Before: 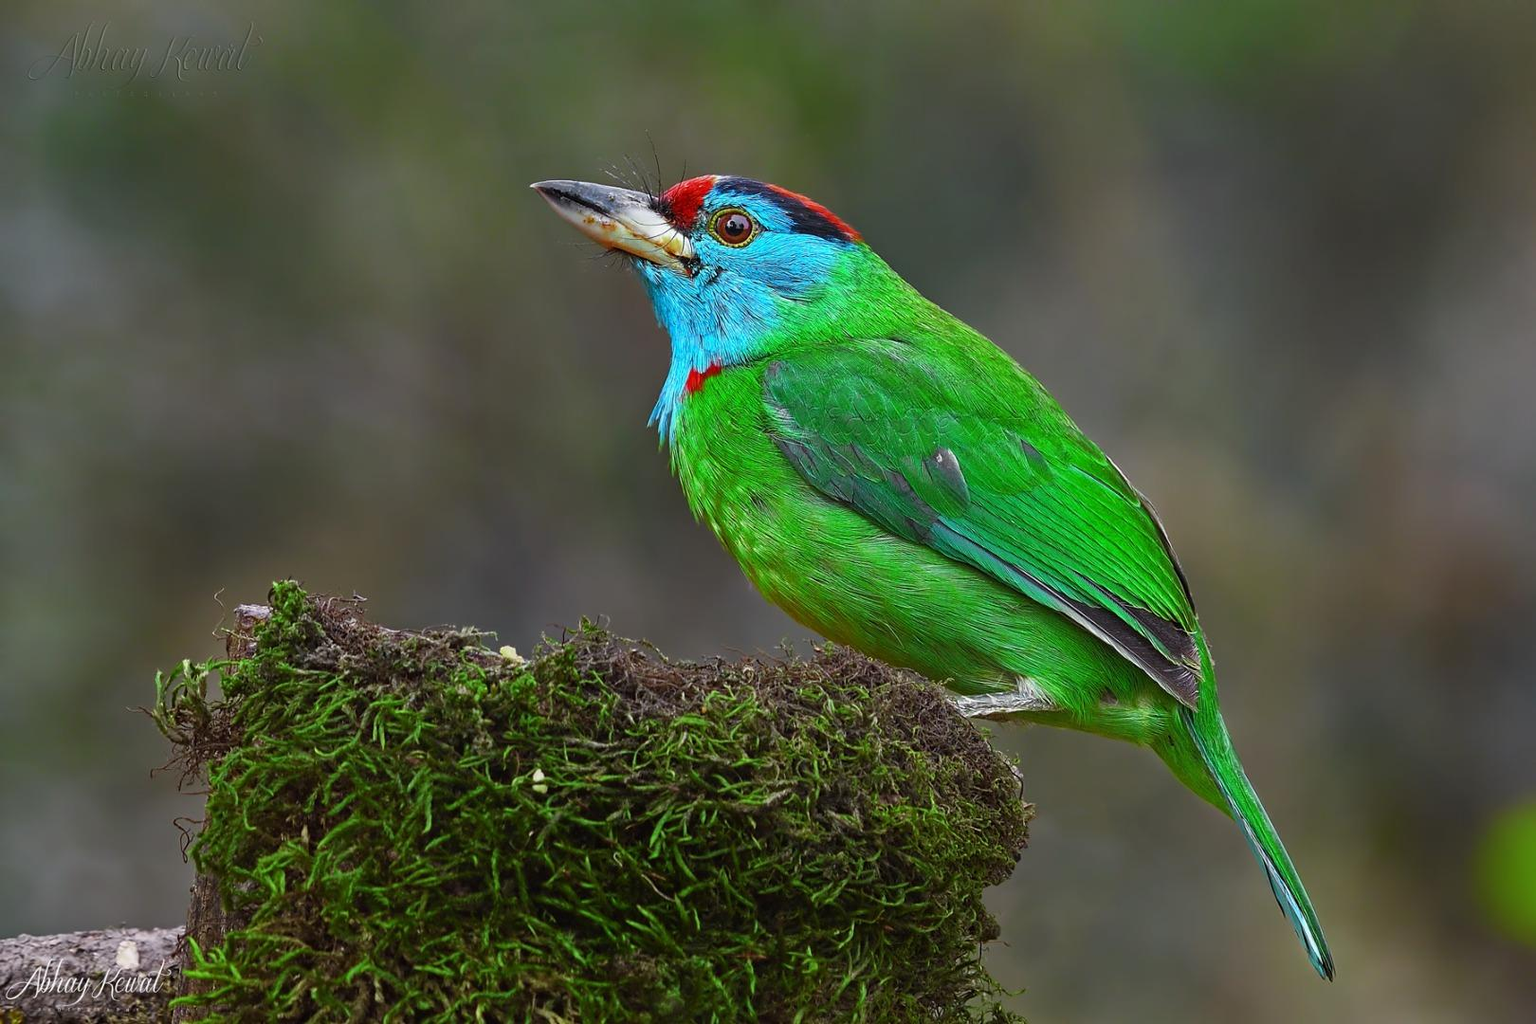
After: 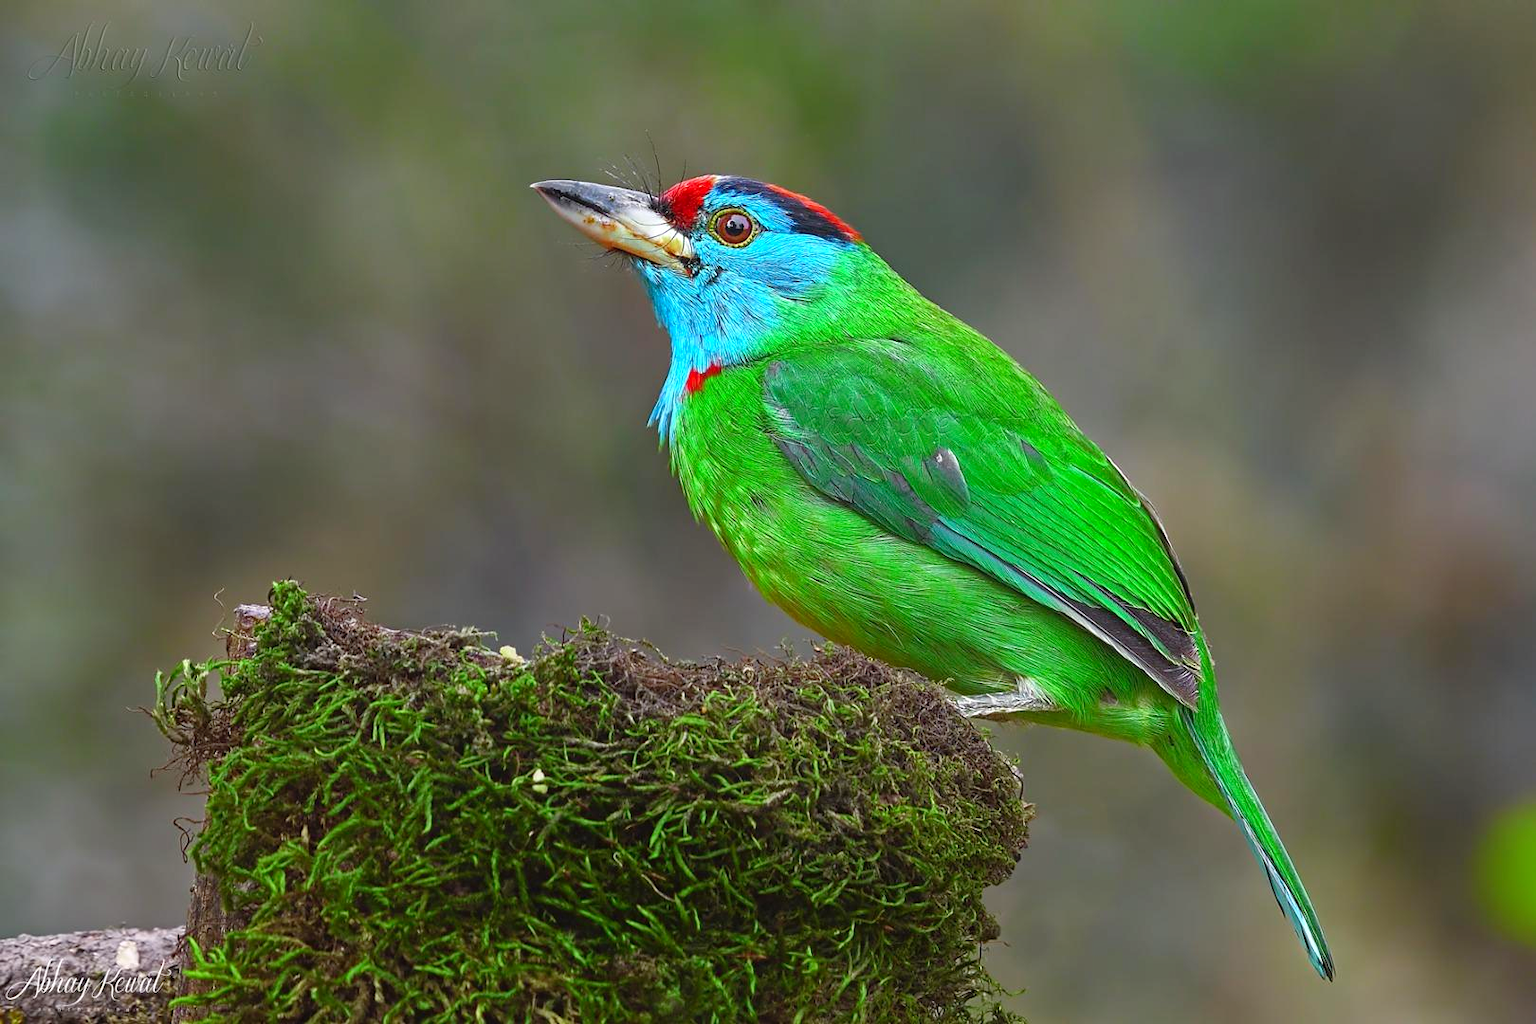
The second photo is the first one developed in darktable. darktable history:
contrast equalizer: y [[0.5, 0.5, 0.472, 0.5, 0.5, 0.5], [0.5 ×6], [0.5 ×6], [0 ×6], [0 ×6]]
levels: levels [0, 0.435, 0.917]
